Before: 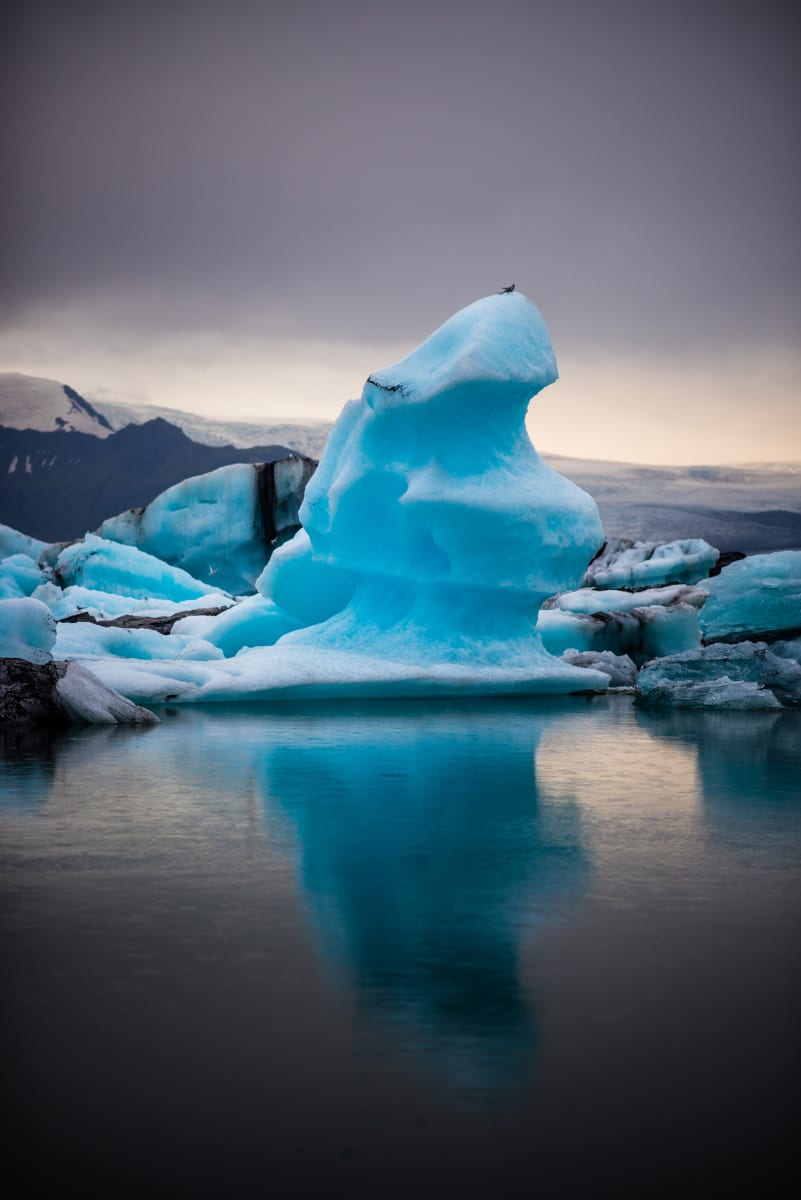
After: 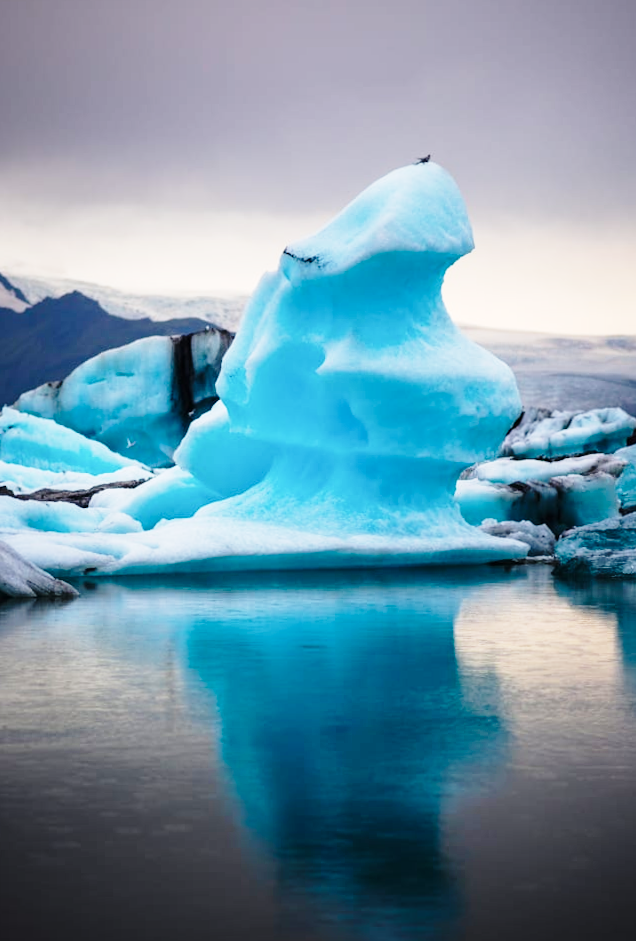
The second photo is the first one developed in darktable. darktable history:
crop and rotate: left 10.071%, top 10.071%, right 10.02%, bottom 10.02%
base curve: curves: ch0 [(0, 0) (0.028, 0.03) (0.121, 0.232) (0.46, 0.748) (0.859, 0.968) (1, 1)], preserve colors none
rotate and perspective: rotation -0.45°, automatic cropping original format, crop left 0.008, crop right 0.992, crop top 0.012, crop bottom 0.988
color balance rgb: on, module defaults
white balance: emerald 1
